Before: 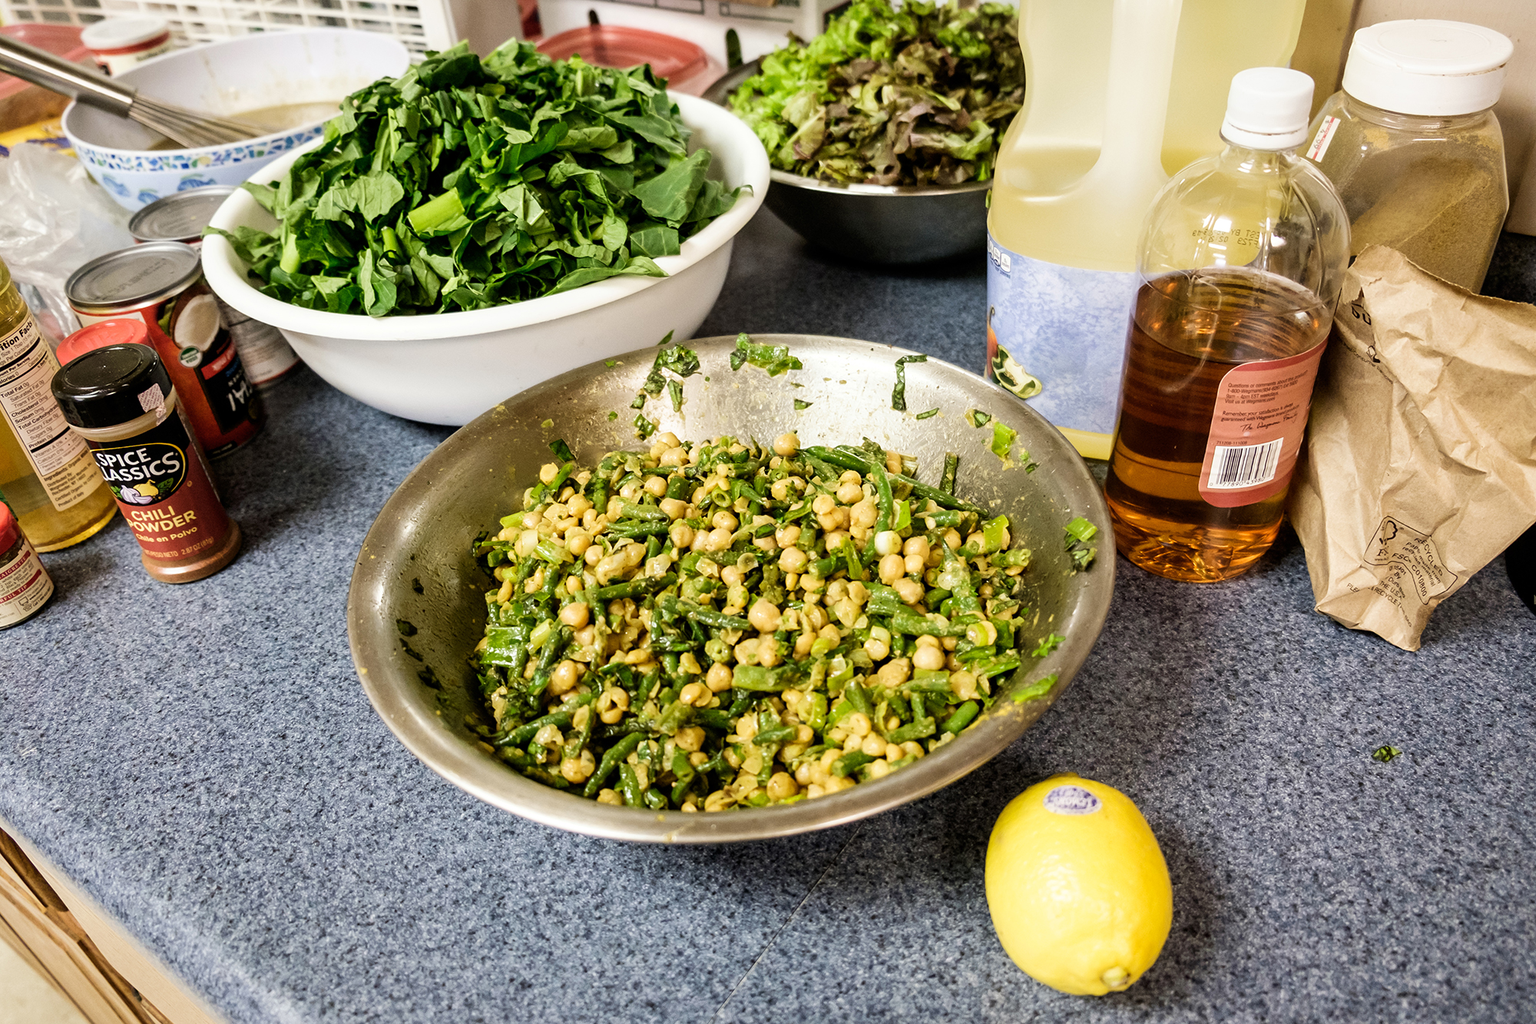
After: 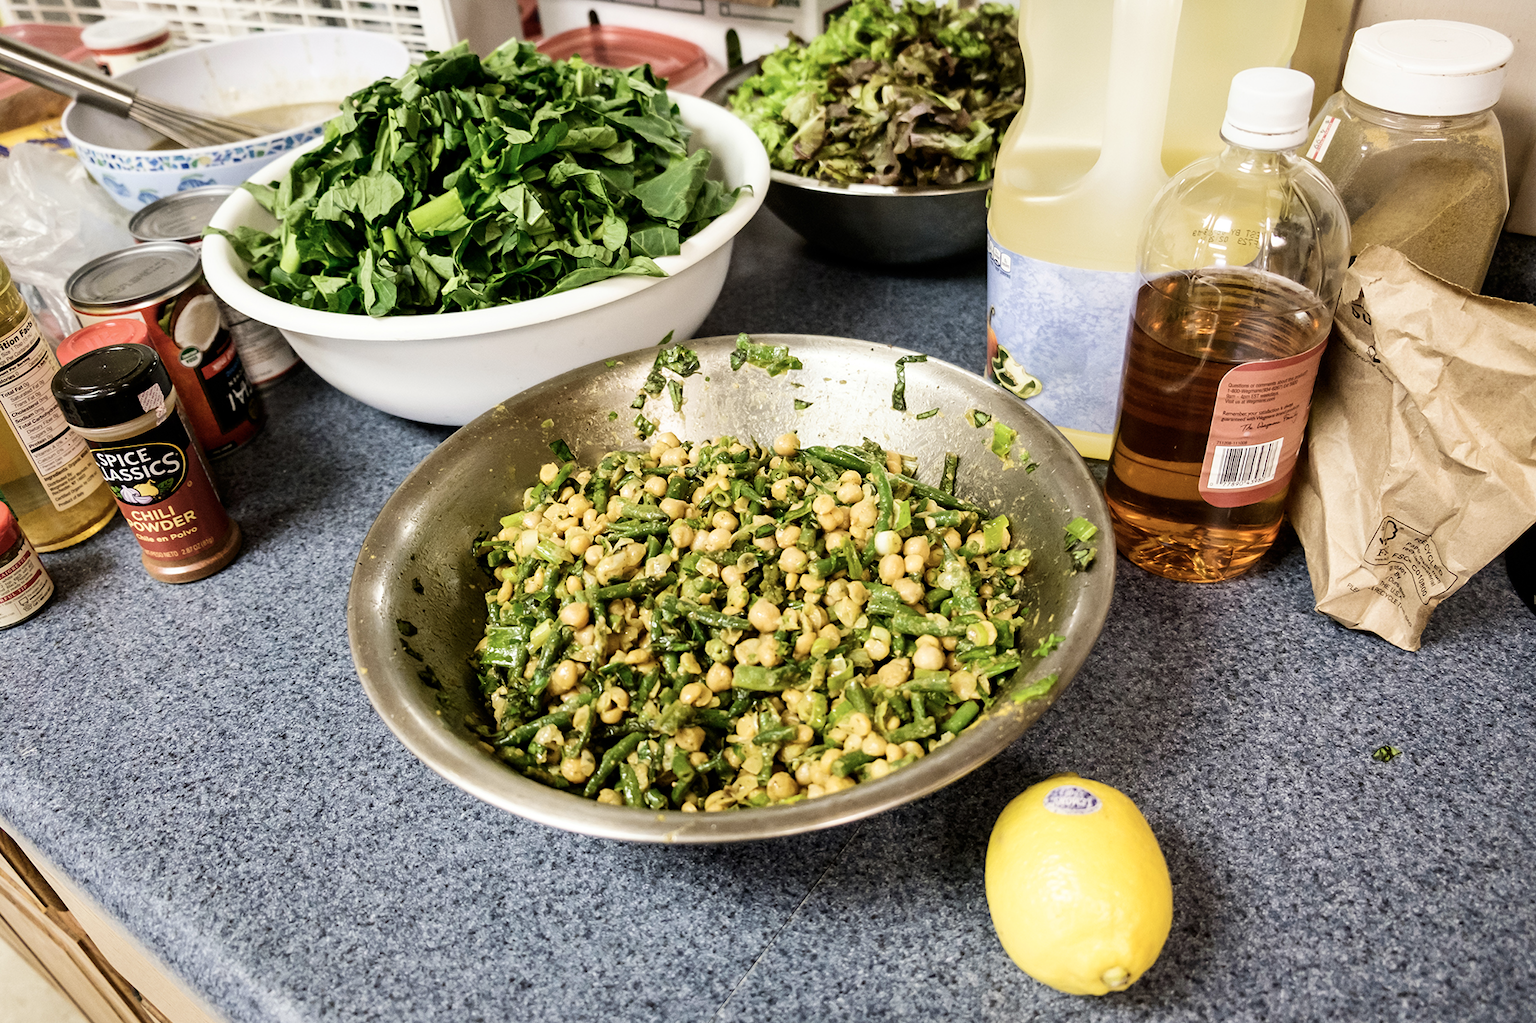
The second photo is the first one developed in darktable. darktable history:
contrast brightness saturation: contrast 0.106, saturation -0.155
